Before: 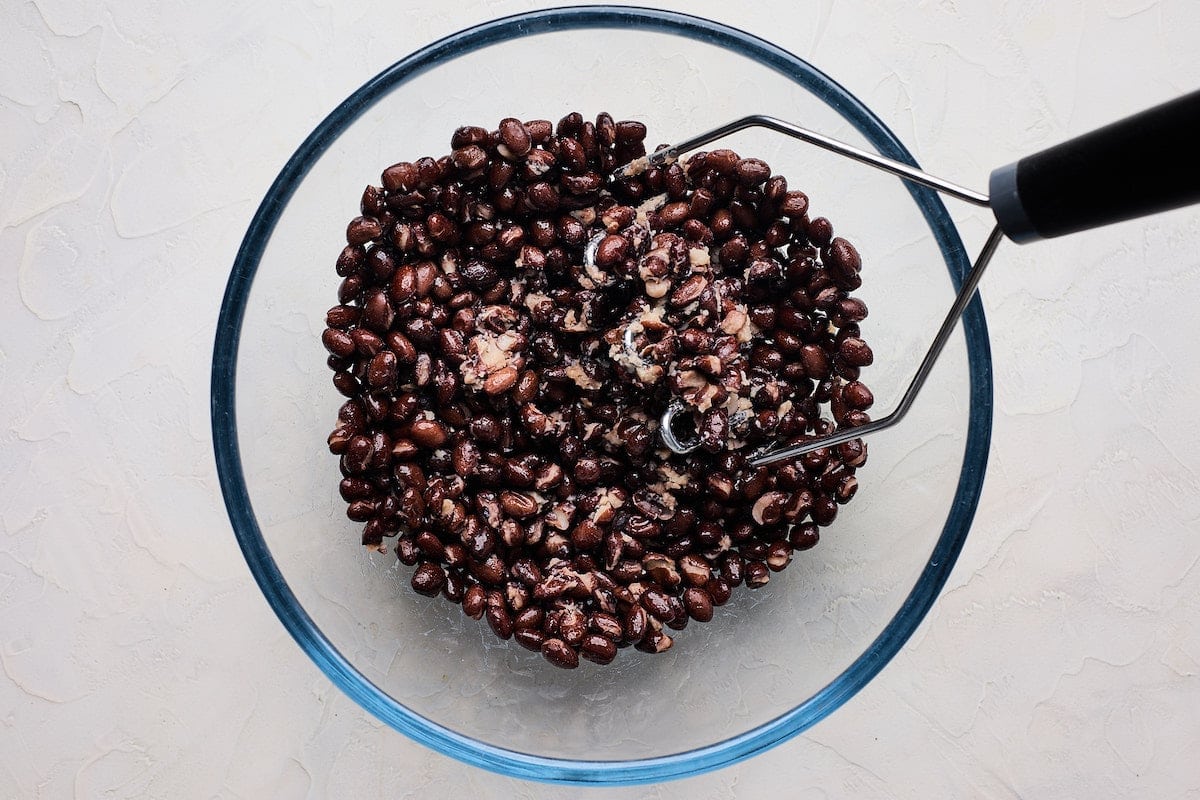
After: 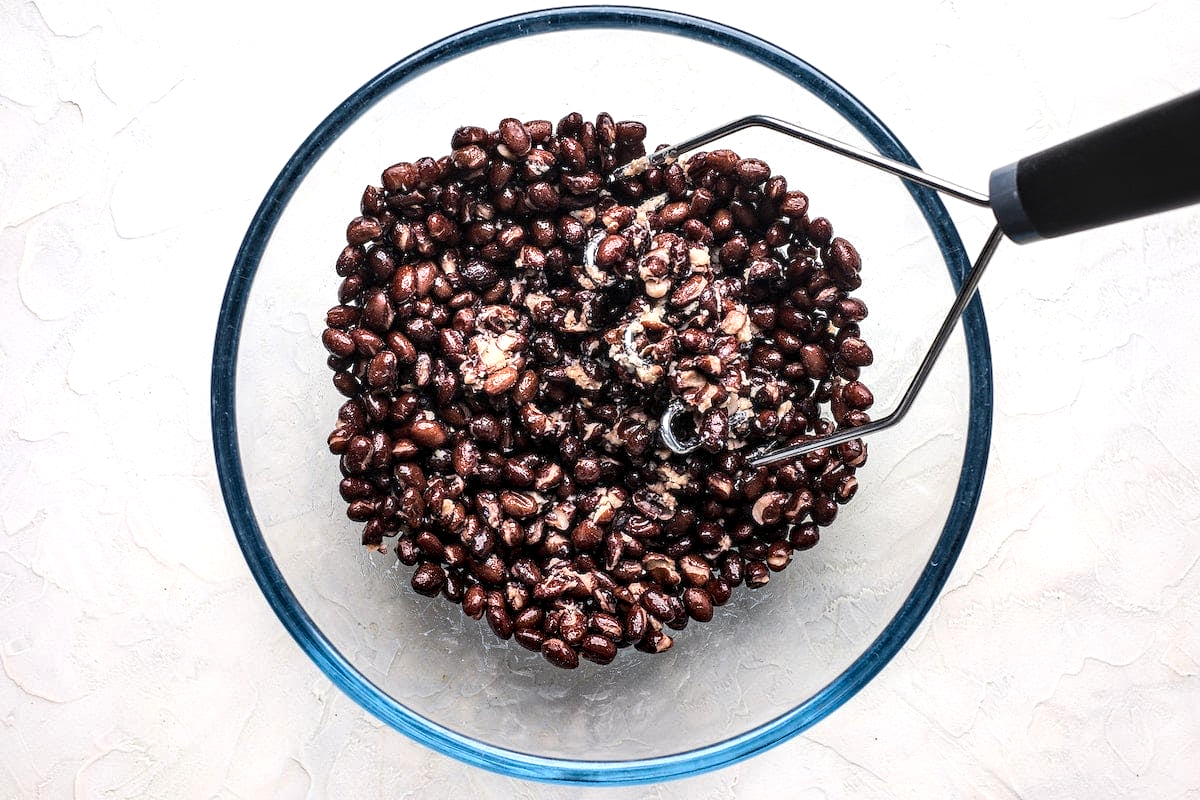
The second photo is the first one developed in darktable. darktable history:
exposure: exposure 0.557 EV, compensate exposure bias true, compensate highlight preservation false
local contrast: detail 150%
